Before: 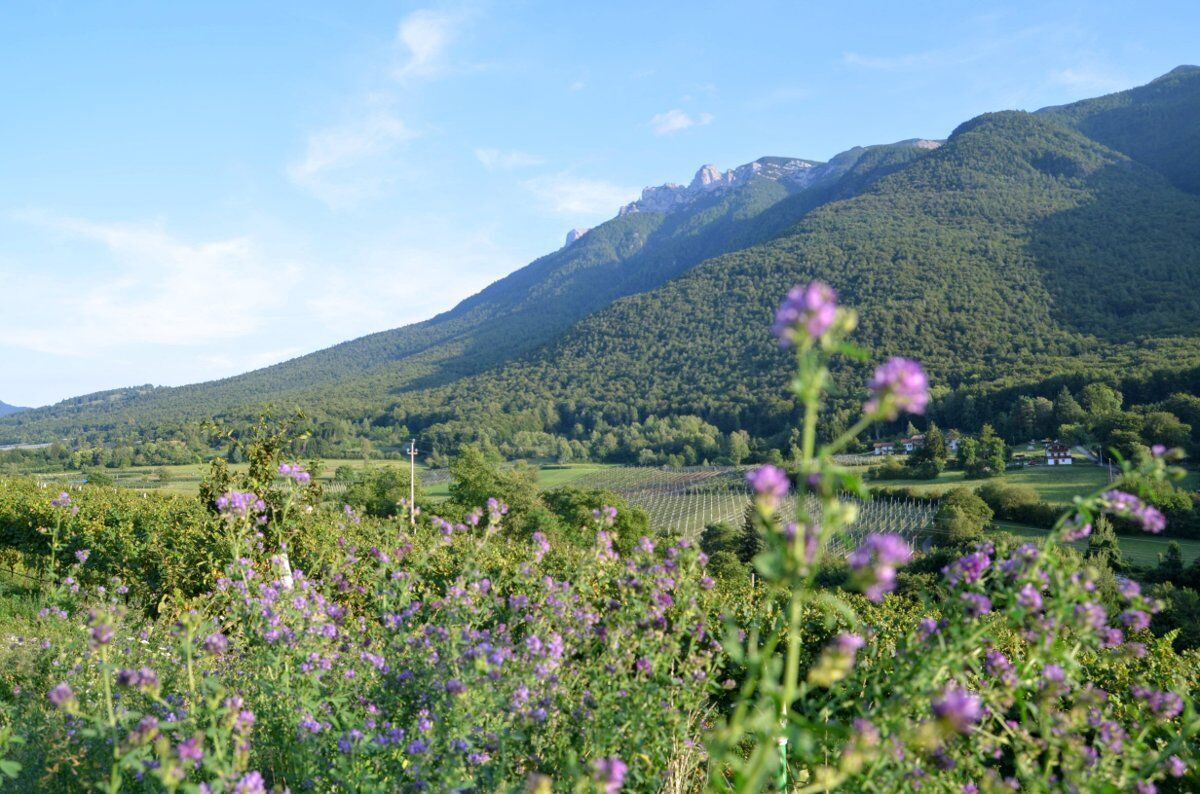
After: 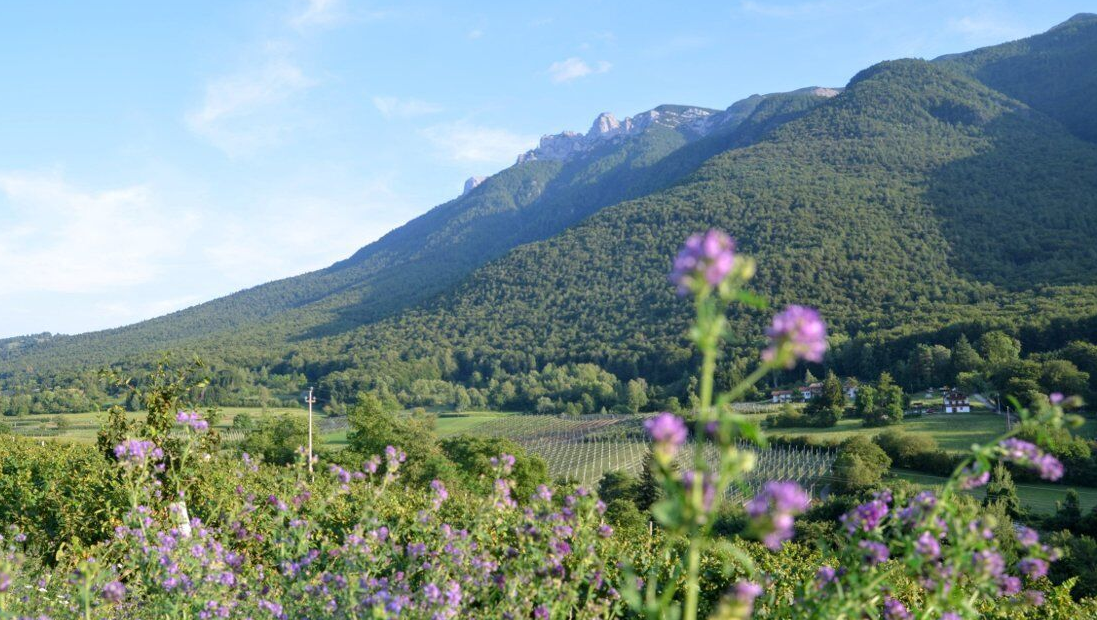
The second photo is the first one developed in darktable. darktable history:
crop: left 8.547%, top 6.579%, bottom 15.222%
